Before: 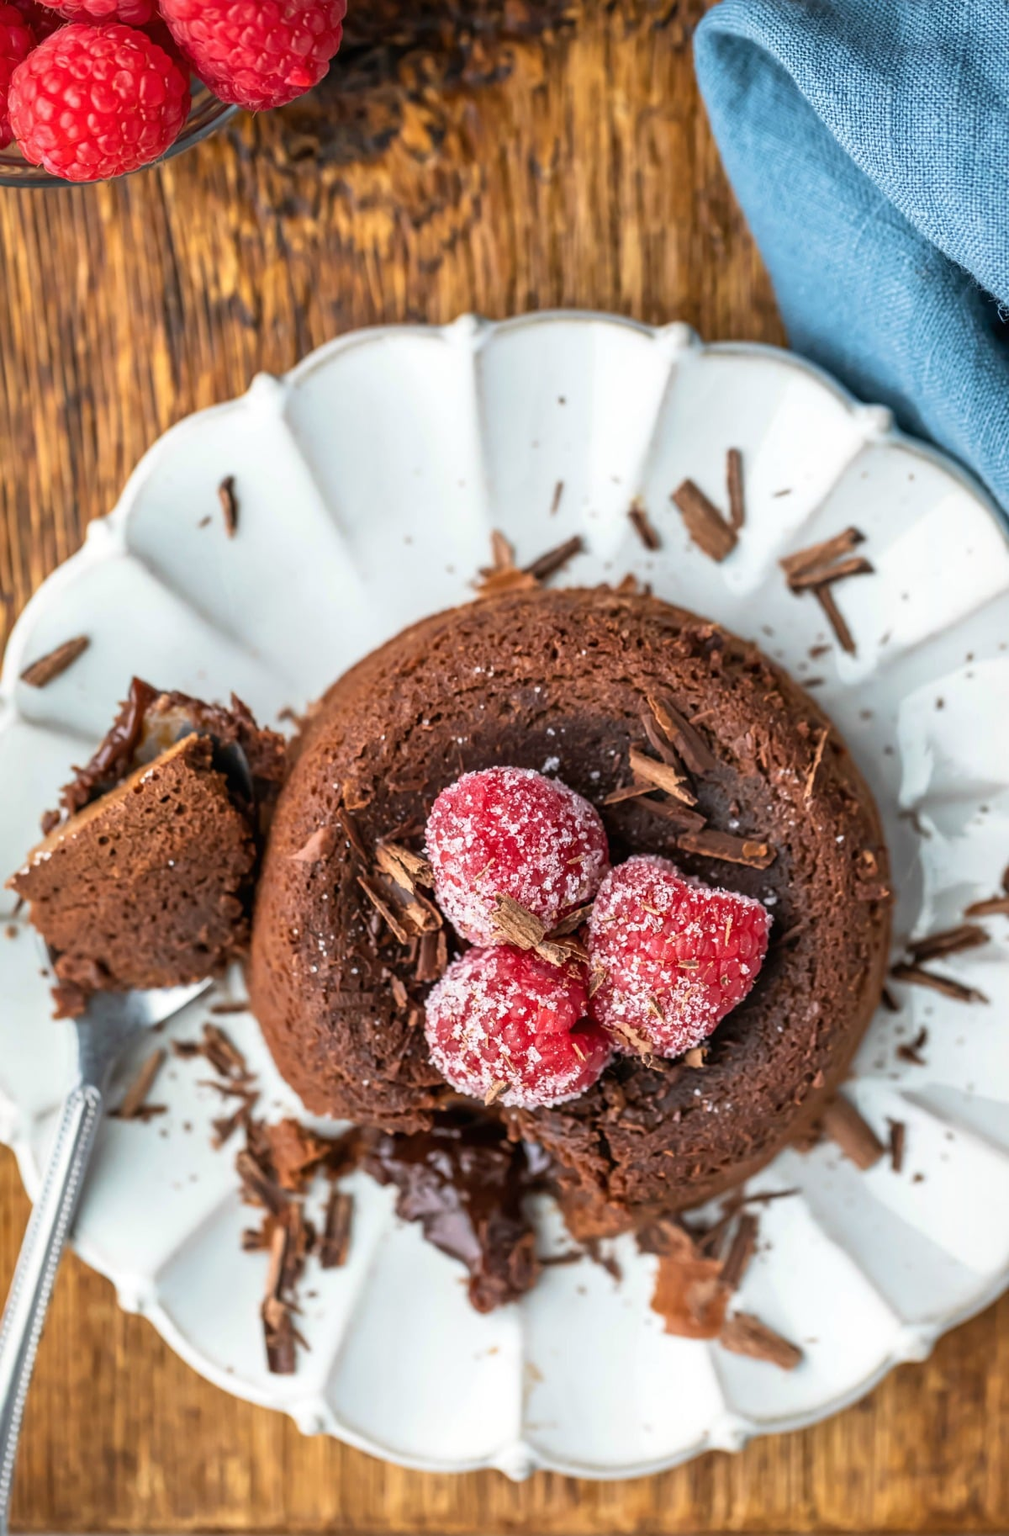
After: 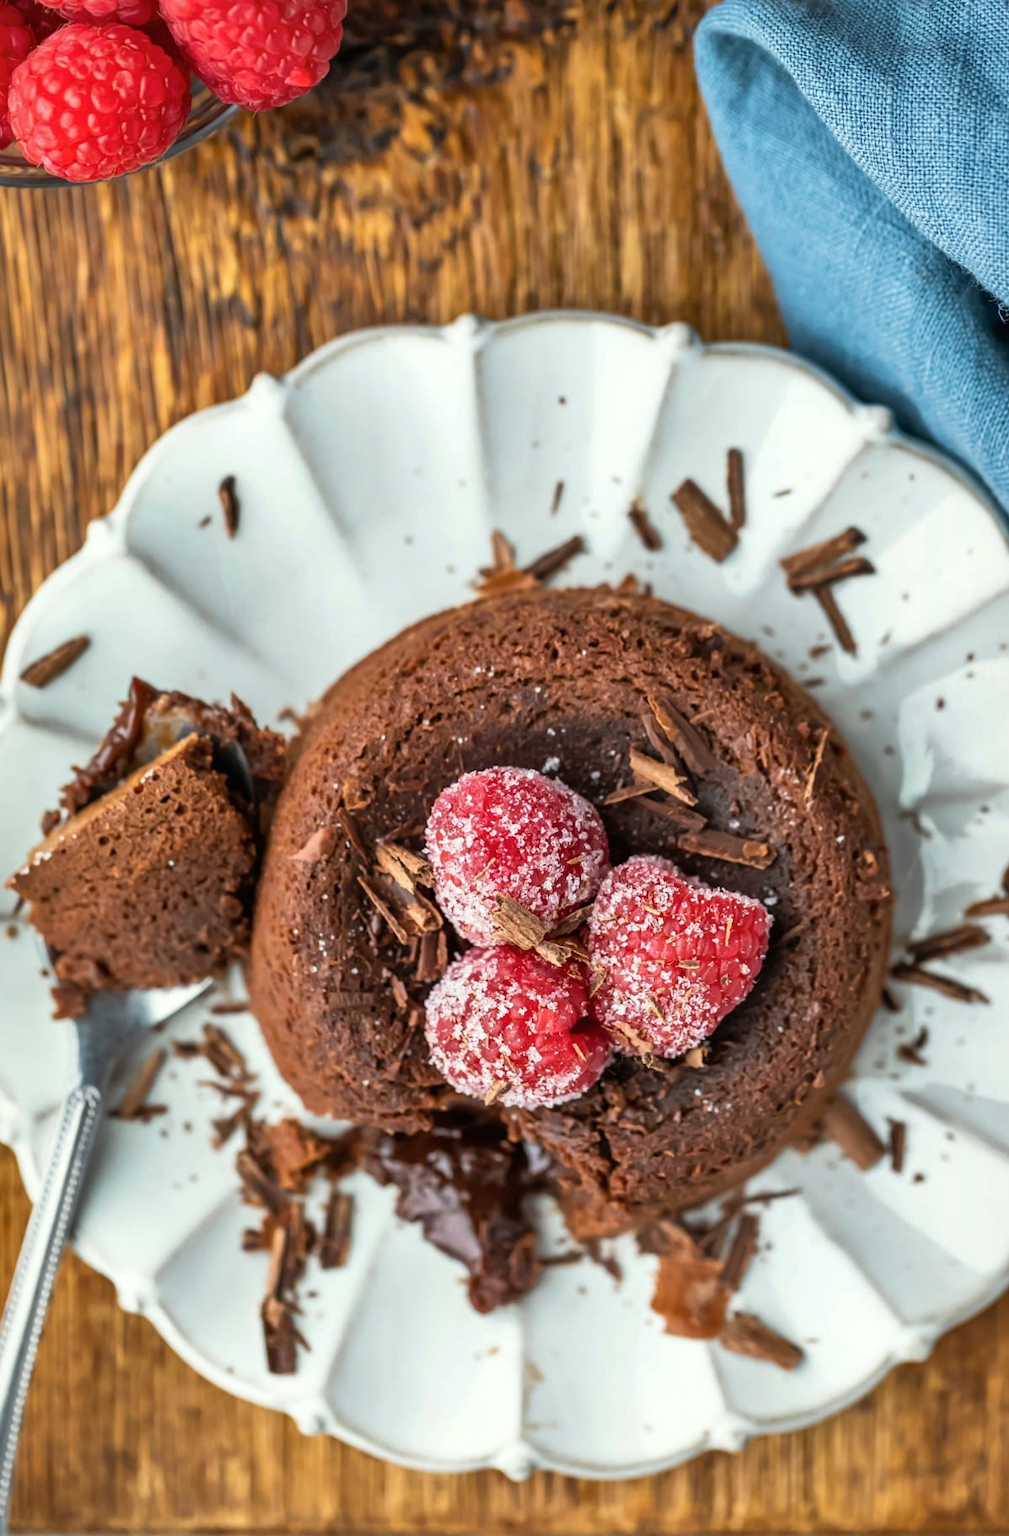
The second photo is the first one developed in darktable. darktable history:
color correction: highlights a* -2.59, highlights b* 2.44
shadows and highlights: soften with gaussian
